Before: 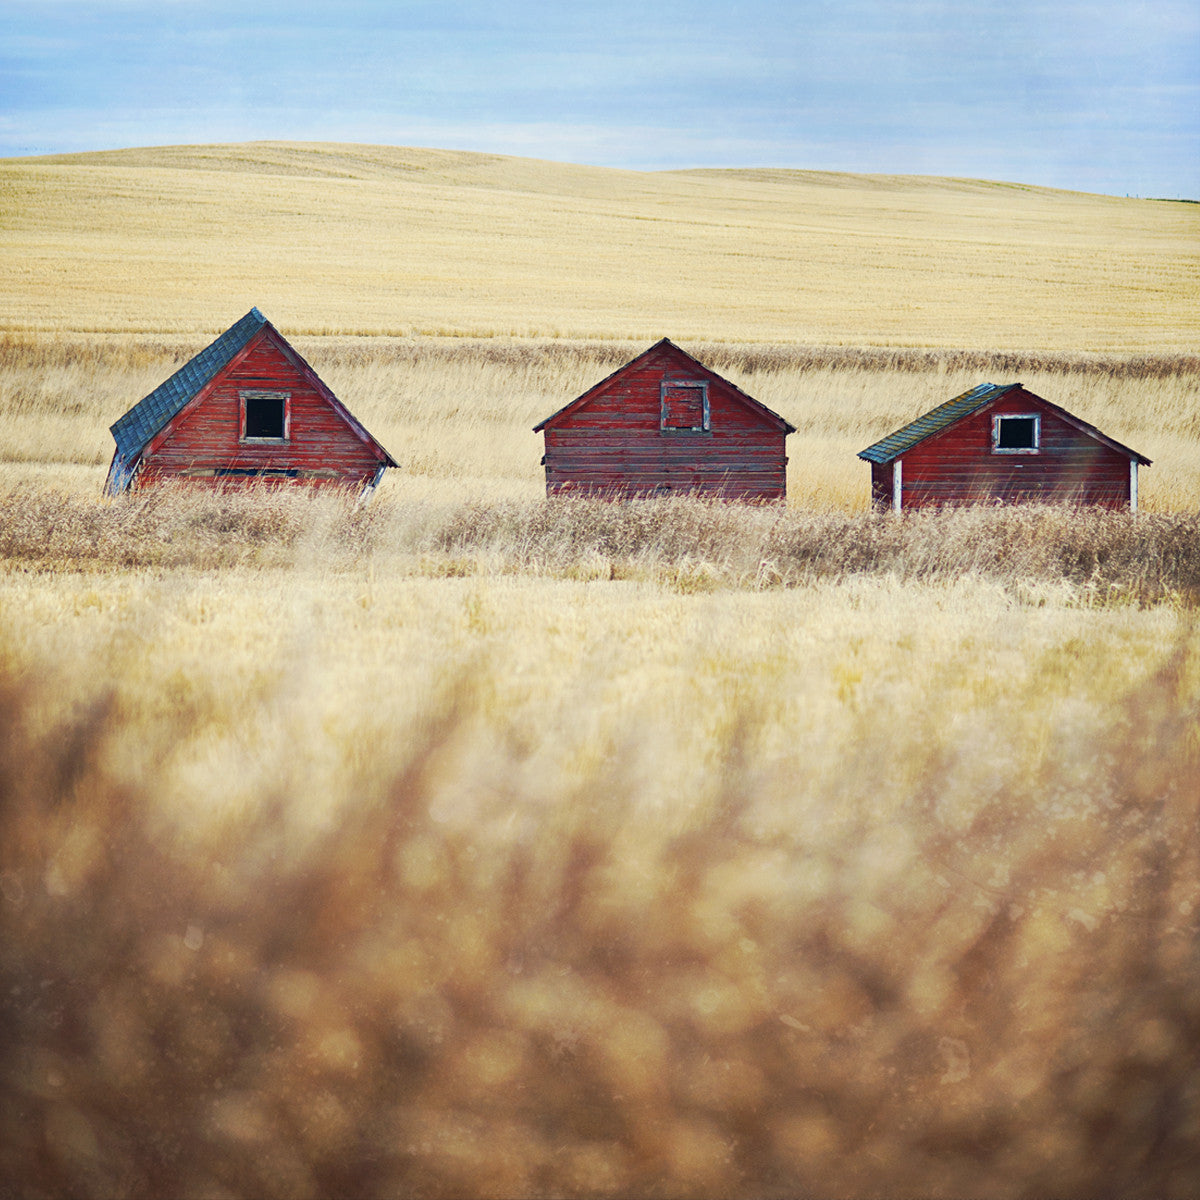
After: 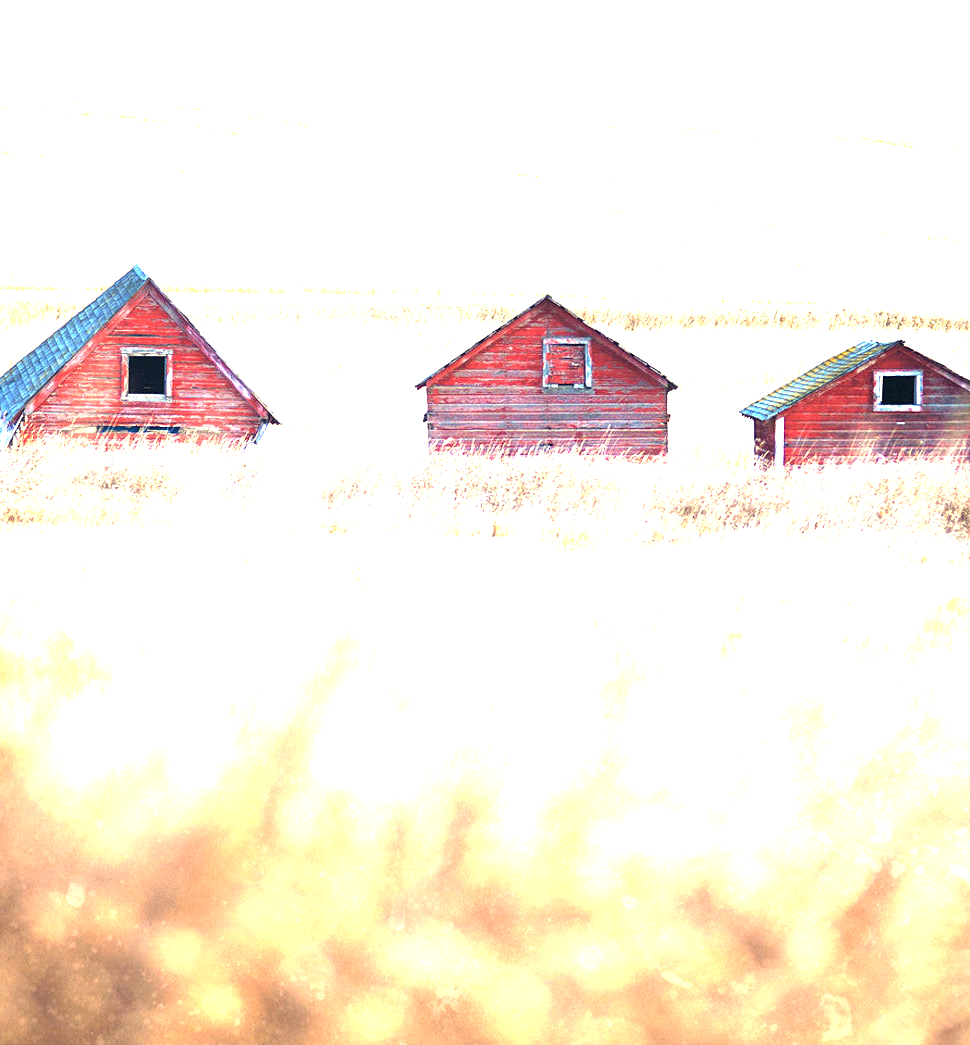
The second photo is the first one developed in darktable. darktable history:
crop: left 9.906%, top 3.636%, right 9.237%, bottom 9.266%
exposure: black level correction 0, exposure 1.2 EV, compensate highlight preservation false
tone equalizer: -8 EV -1.04 EV, -7 EV -0.981 EV, -6 EV -0.875 EV, -5 EV -0.567 EV, -3 EV 0.544 EV, -2 EV 0.837 EV, -1 EV 0.996 EV, +0 EV 1.06 EV
